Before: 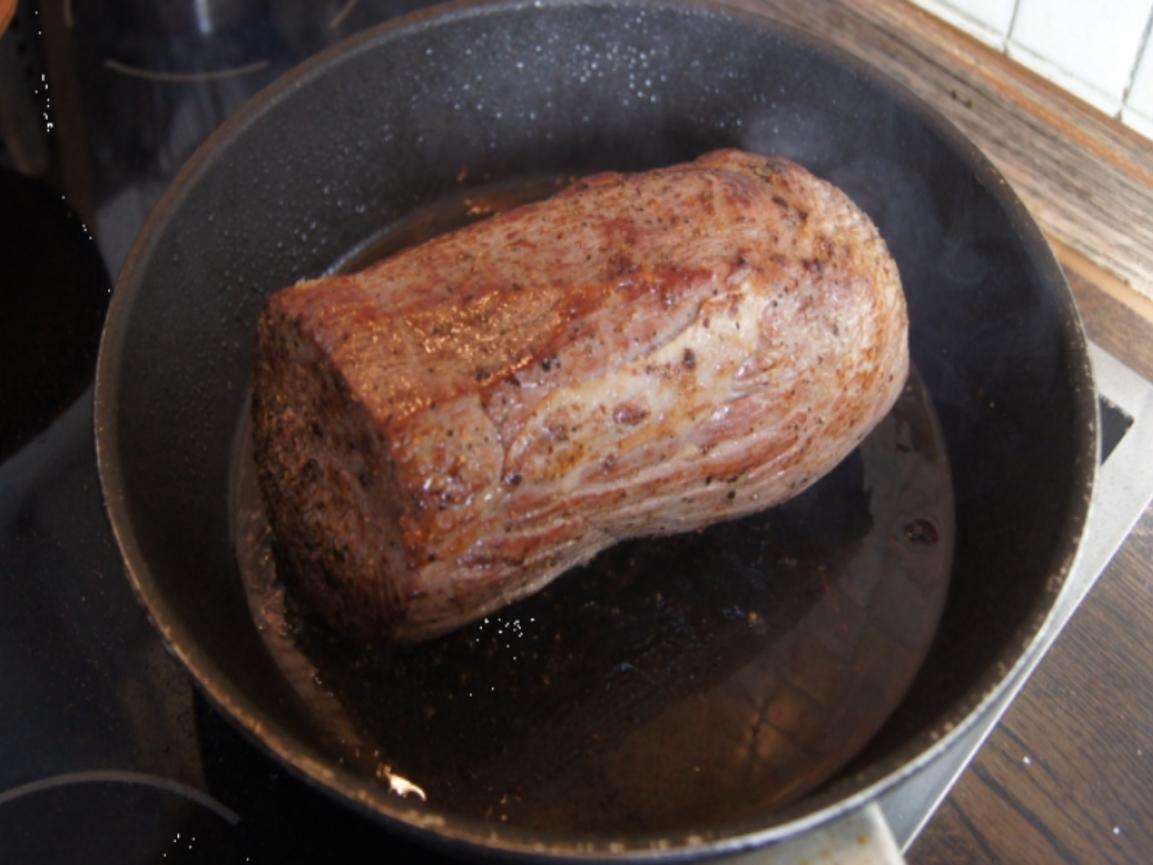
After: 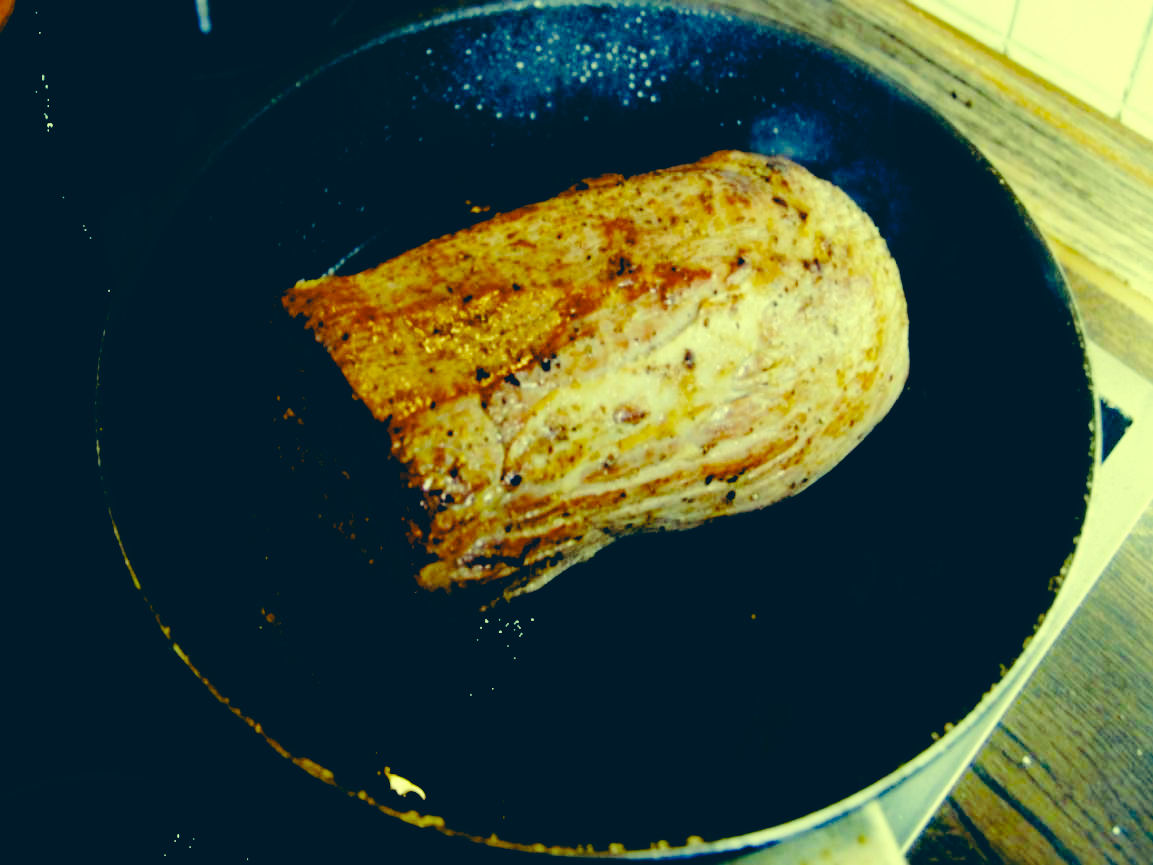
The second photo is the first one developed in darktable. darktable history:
color correction: highlights a* -15.58, highlights b* 40, shadows a* -40, shadows b* -26.18
color balance rgb: perceptual saturation grading › global saturation 25%, global vibrance 20%
base curve: curves: ch0 [(0, 0) (0.036, 0.01) (0.123, 0.254) (0.258, 0.504) (0.507, 0.748) (1, 1)], preserve colors none
rgb levels: levels [[0.034, 0.472, 0.904], [0, 0.5, 1], [0, 0.5, 1]]
